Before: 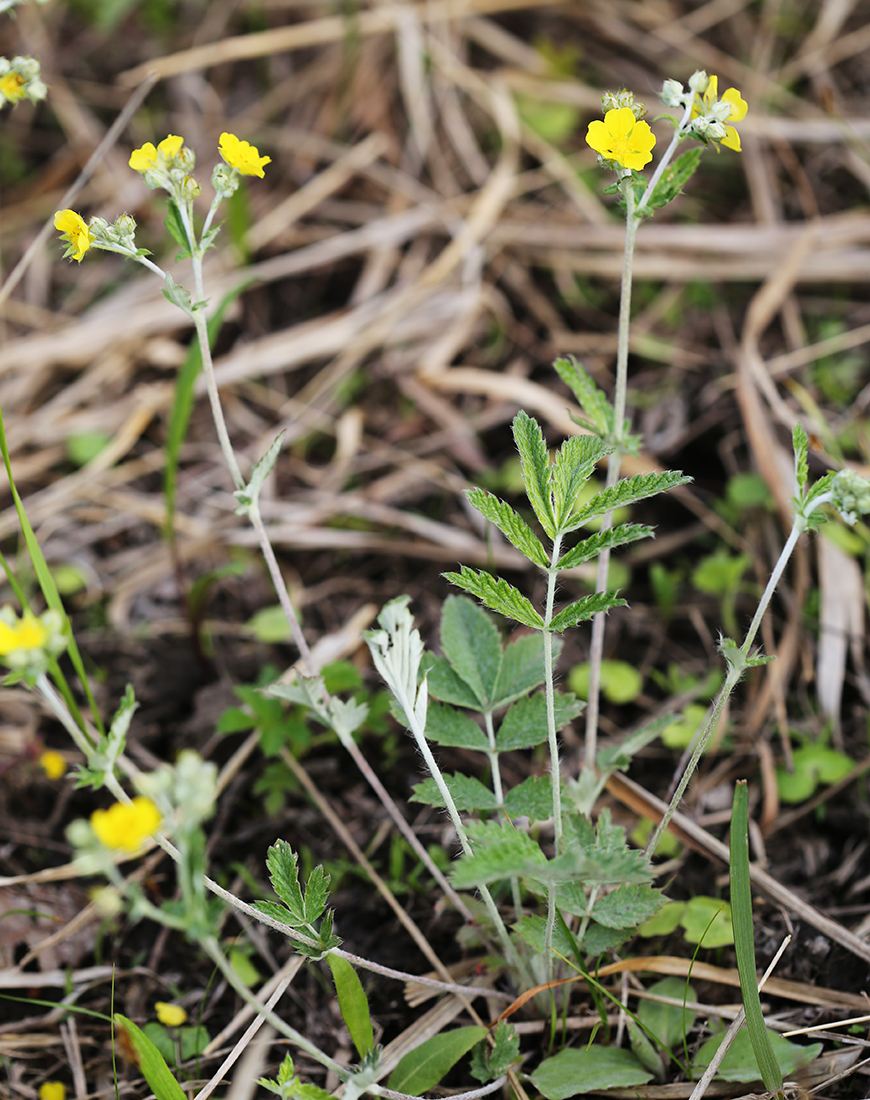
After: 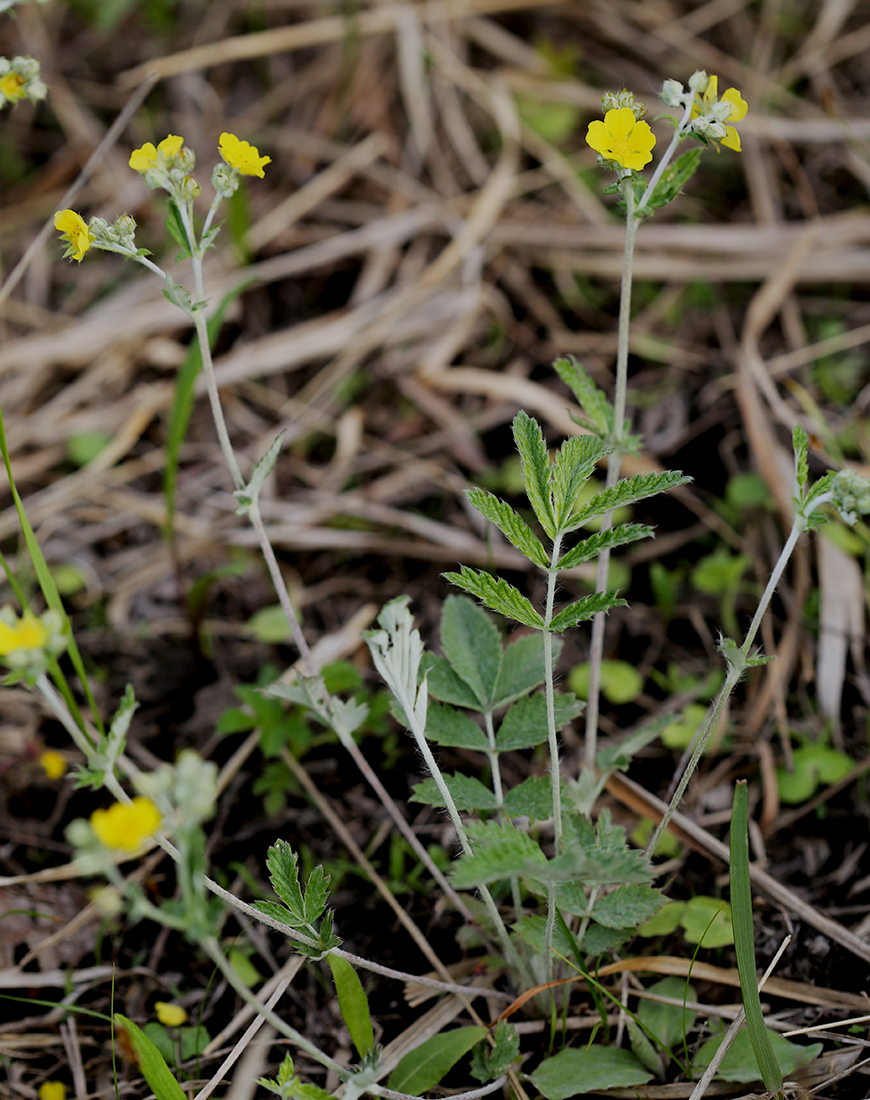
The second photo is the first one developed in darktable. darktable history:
exposure: black level correction 0.009, exposure -0.655 EV, compensate exposure bias true, compensate highlight preservation false
